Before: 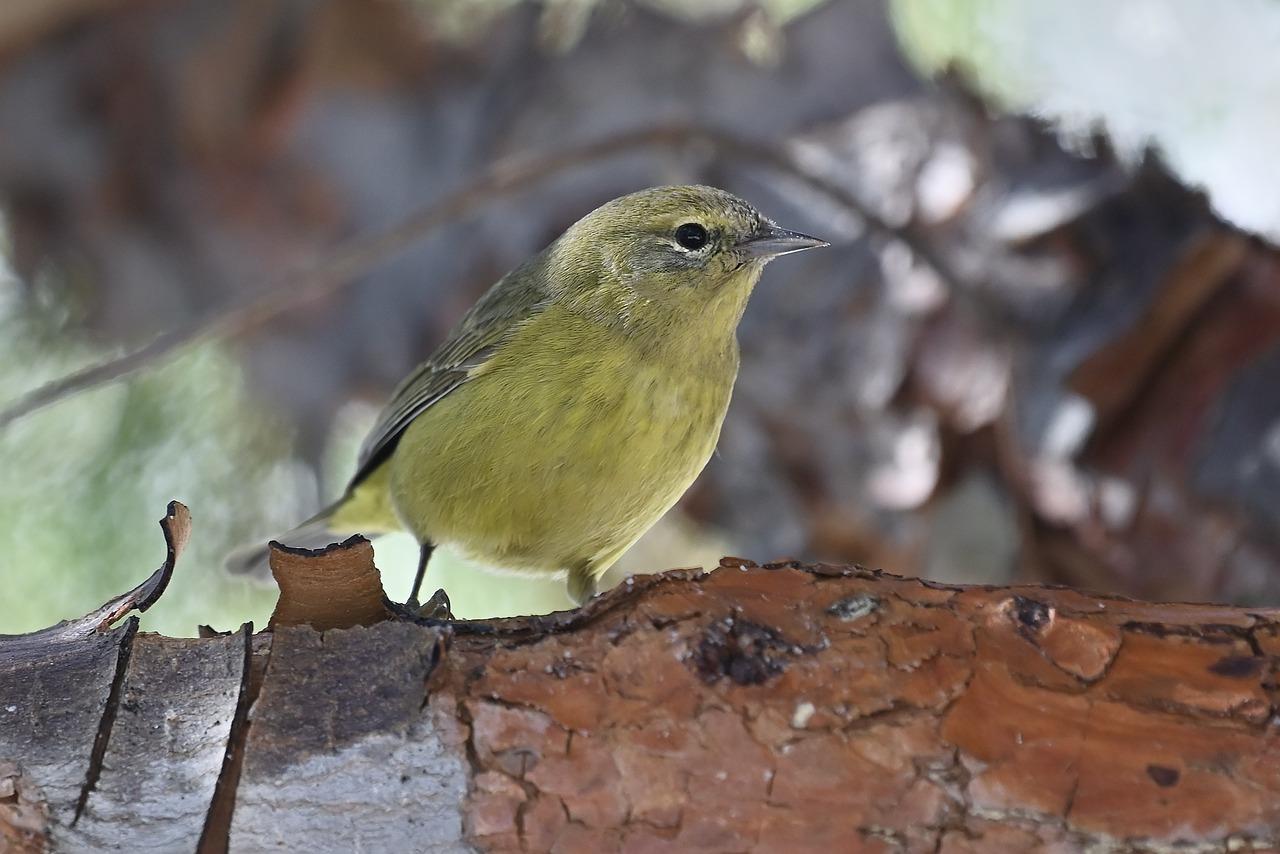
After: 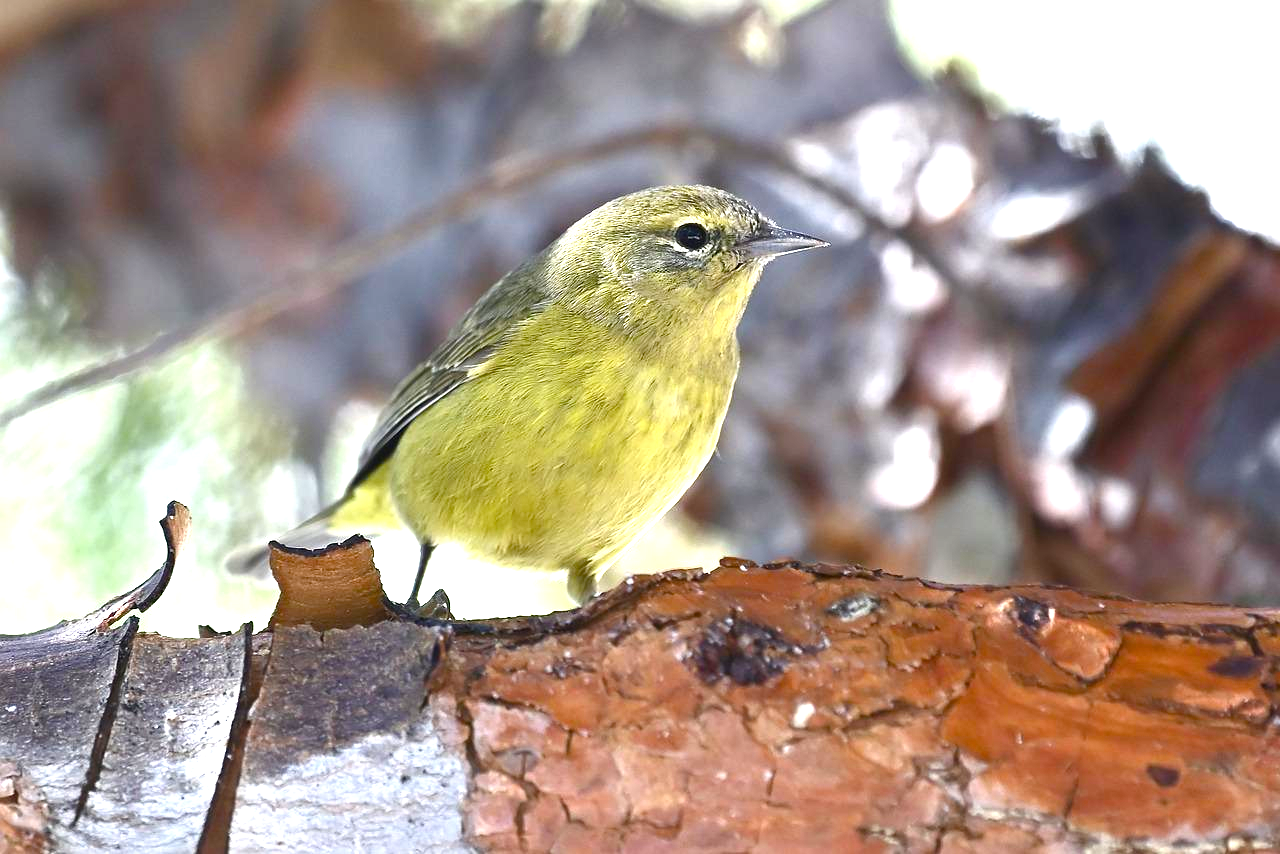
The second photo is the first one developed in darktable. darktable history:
color balance rgb: linear chroma grading › global chroma 0.742%, perceptual saturation grading › global saturation 34.965%, perceptual saturation grading › highlights -29.892%, perceptual saturation grading › shadows 34.505%, perceptual brilliance grading › highlights 10.983%, perceptual brilliance grading › shadows -11.472%
exposure: exposure 1.001 EV, compensate highlight preservation false
